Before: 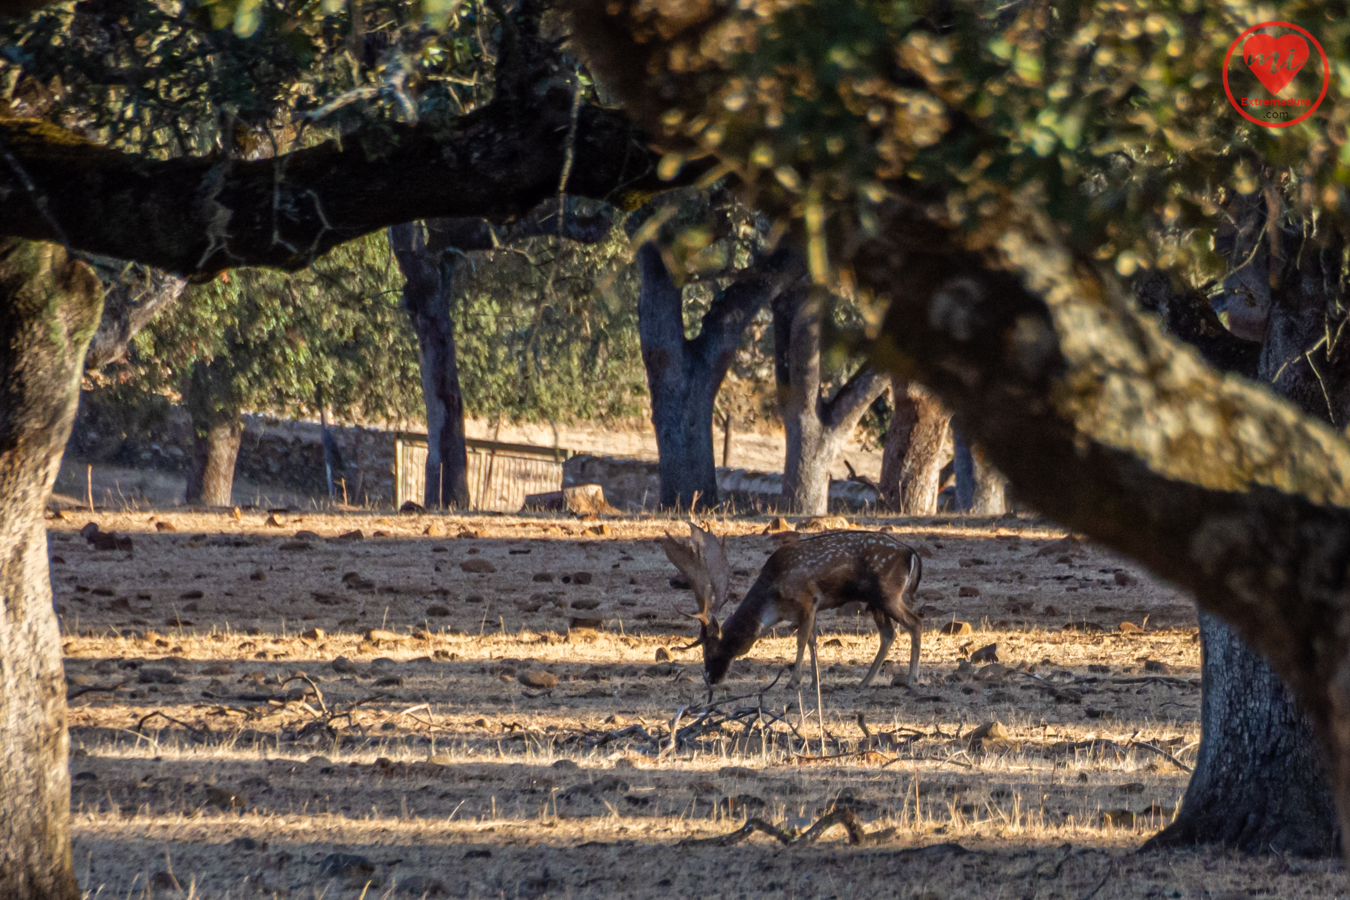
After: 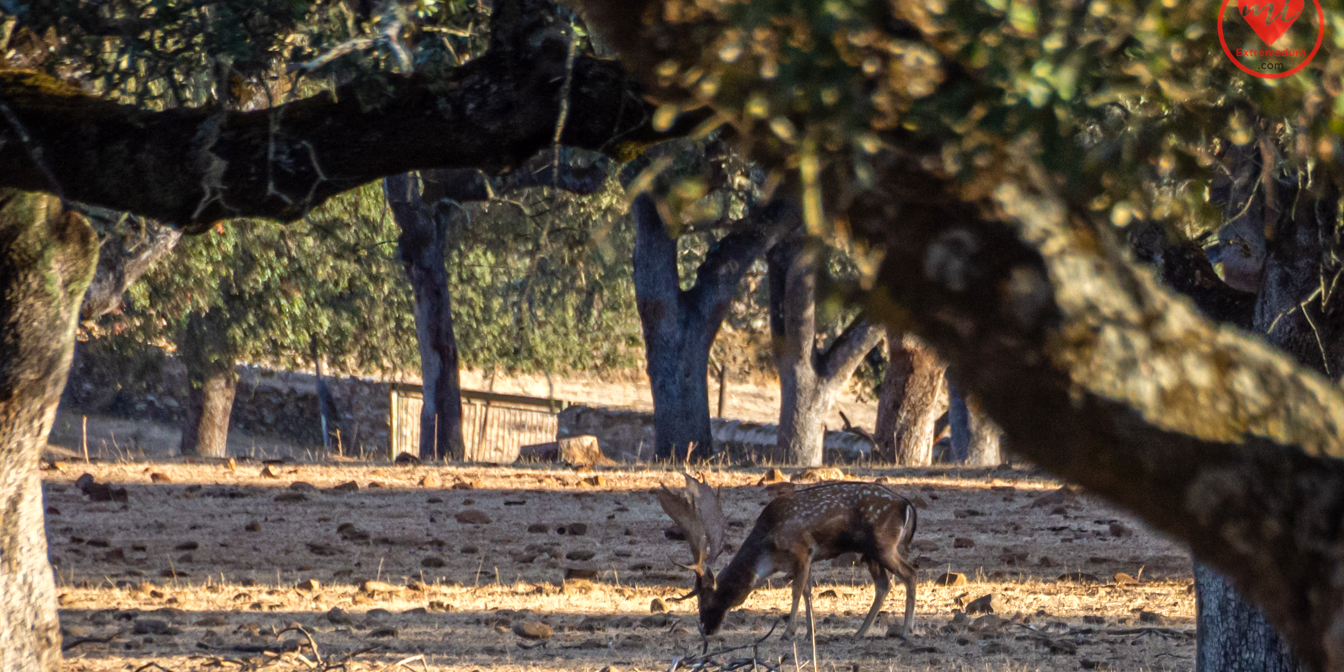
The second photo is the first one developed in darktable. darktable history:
exposure: exposure 0.2 EV, compensate highlight preservation false
crop: left 0.387%, top 5.469%, bottom 19.809%
